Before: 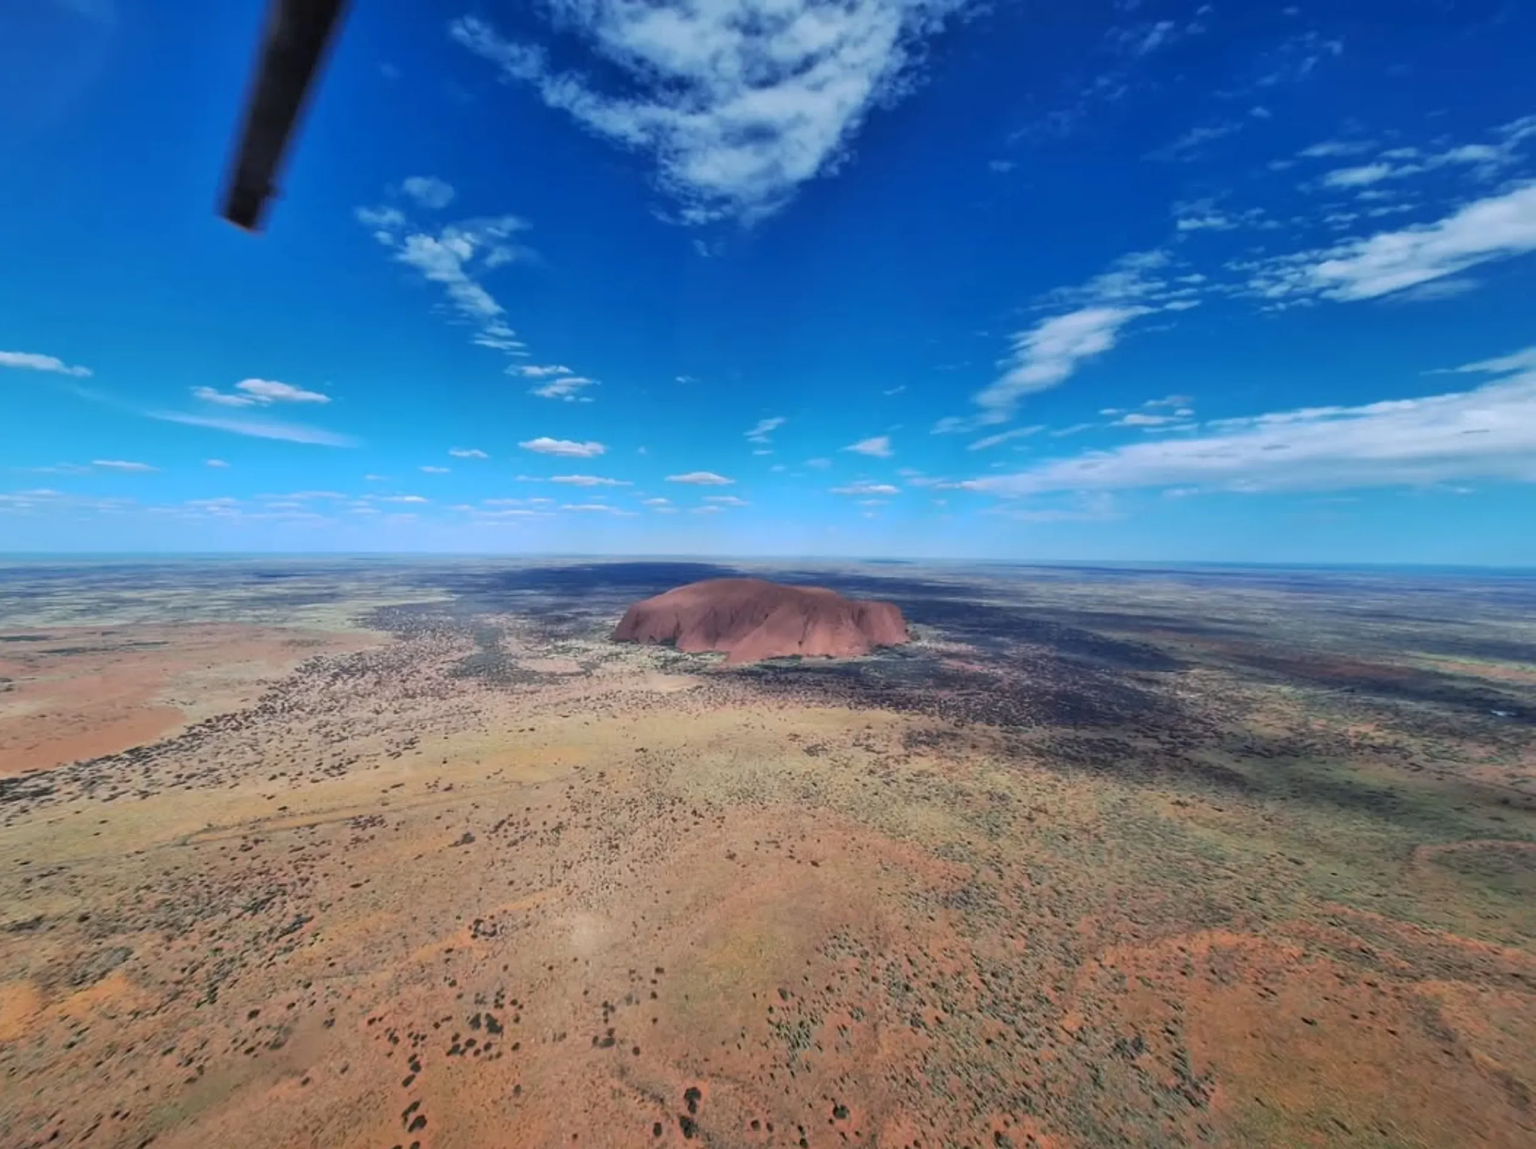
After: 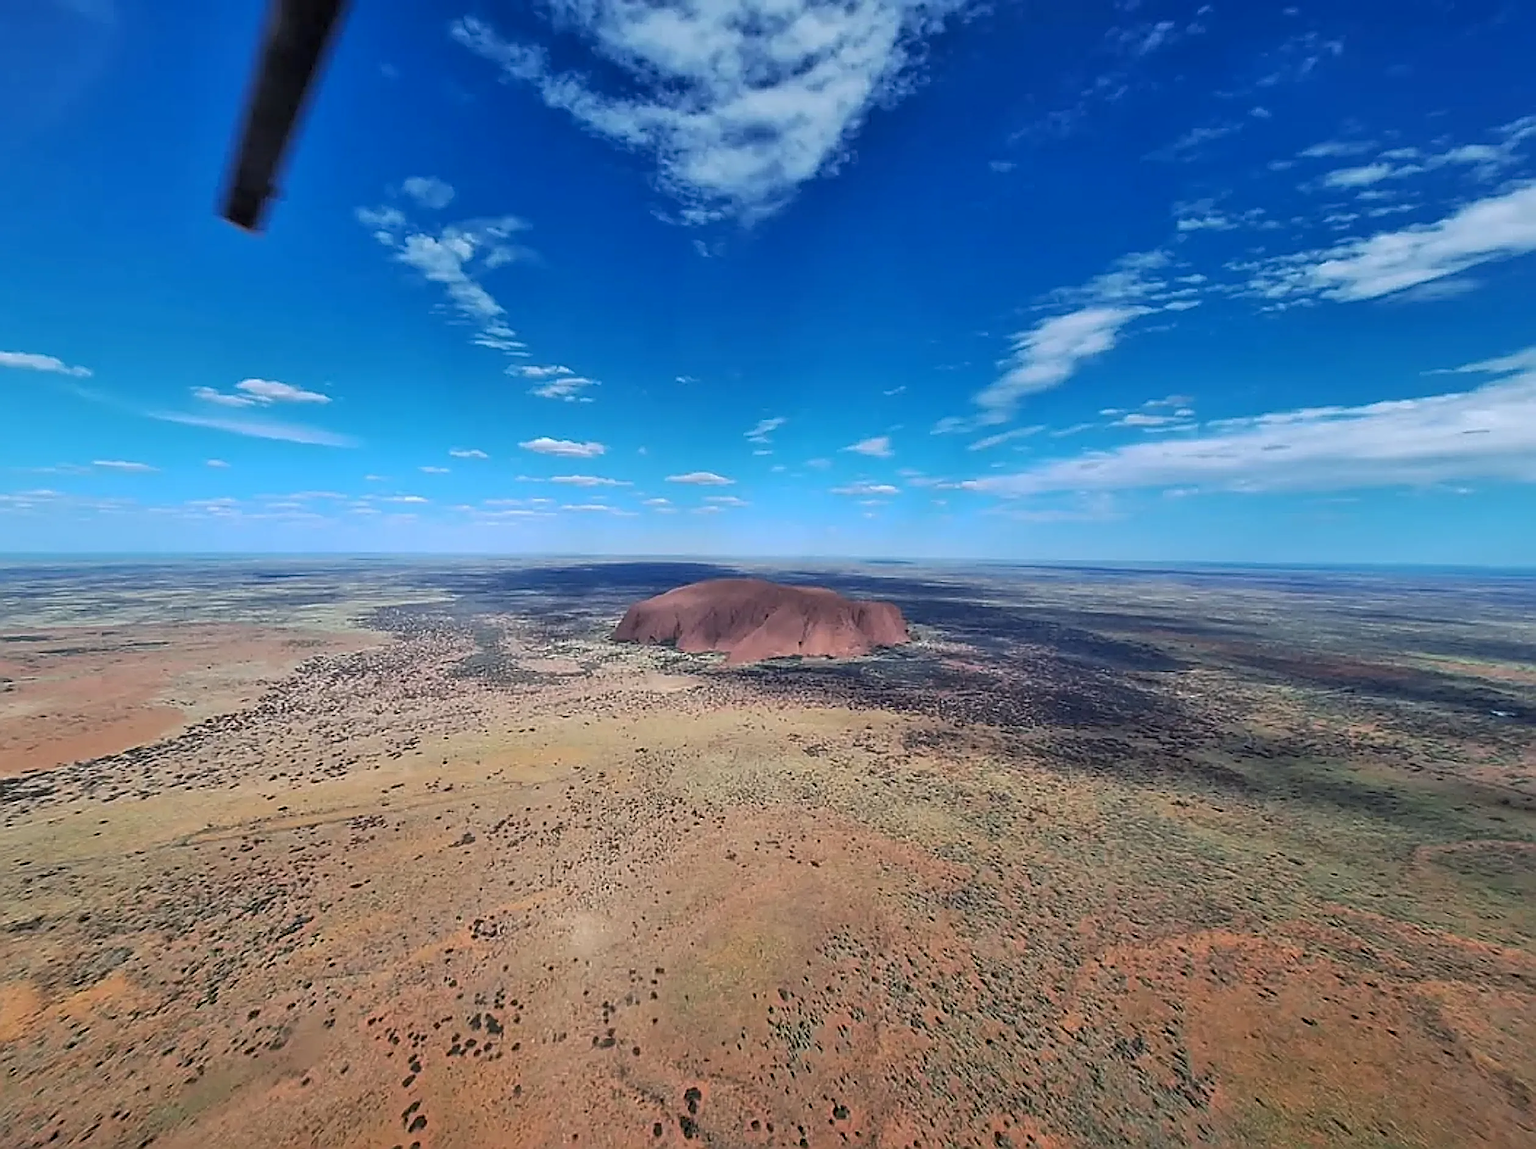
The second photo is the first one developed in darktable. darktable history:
sharpen: amount 1.991
local contrast: highlights 61%, shadows 106%, detail 106%, midtone range 0.536
